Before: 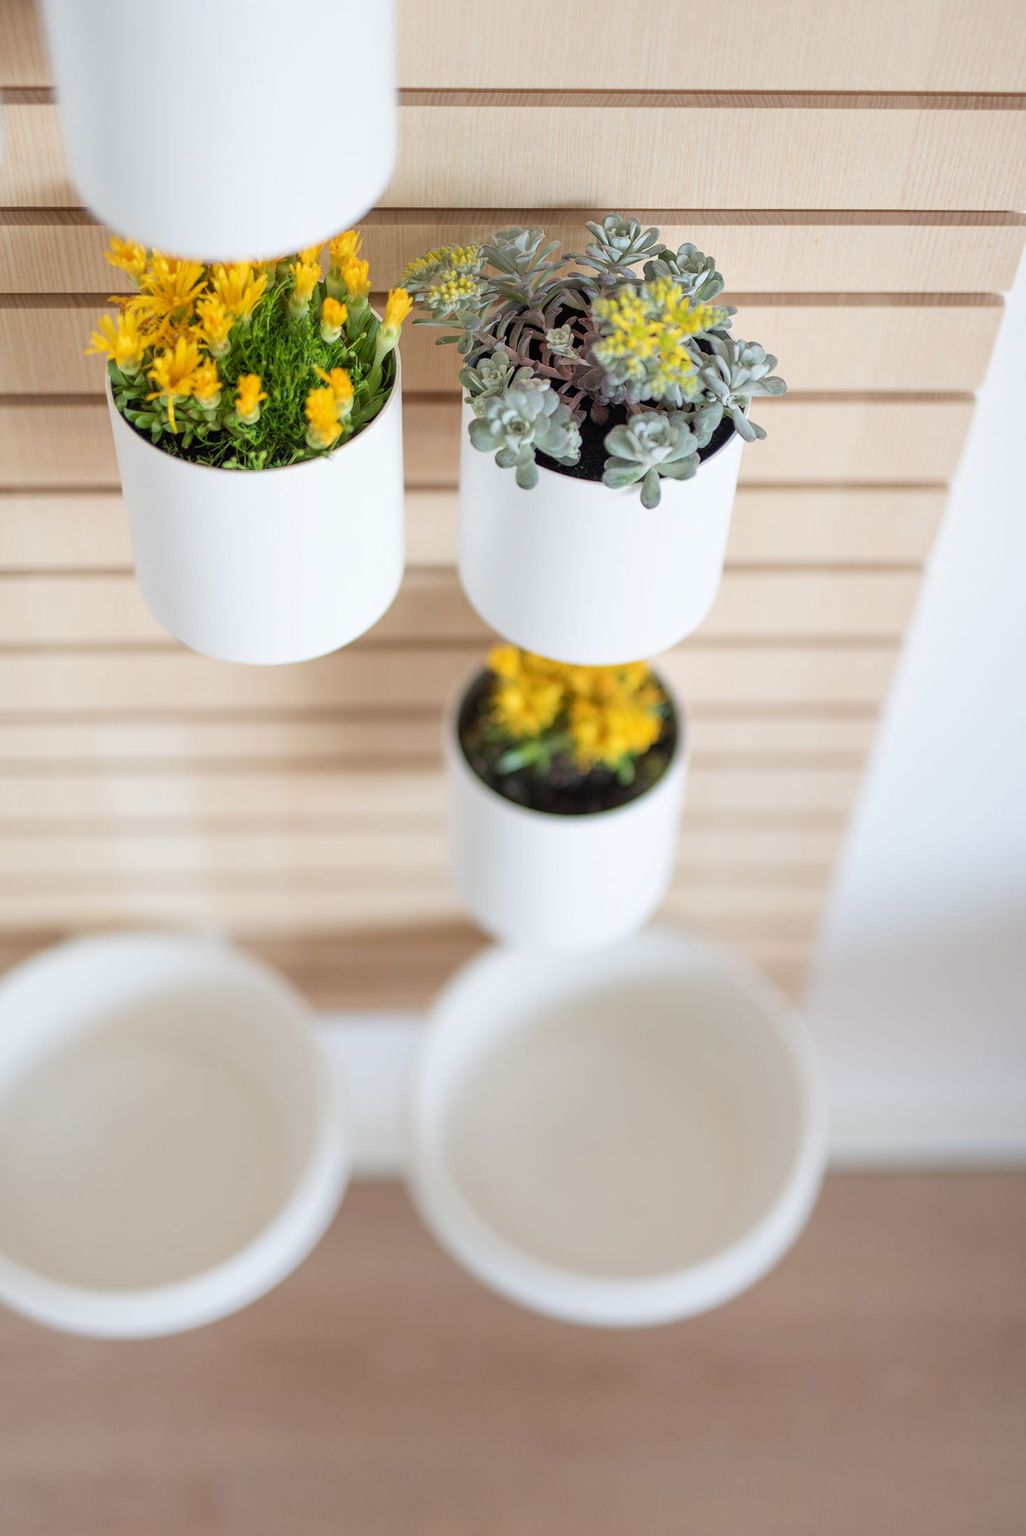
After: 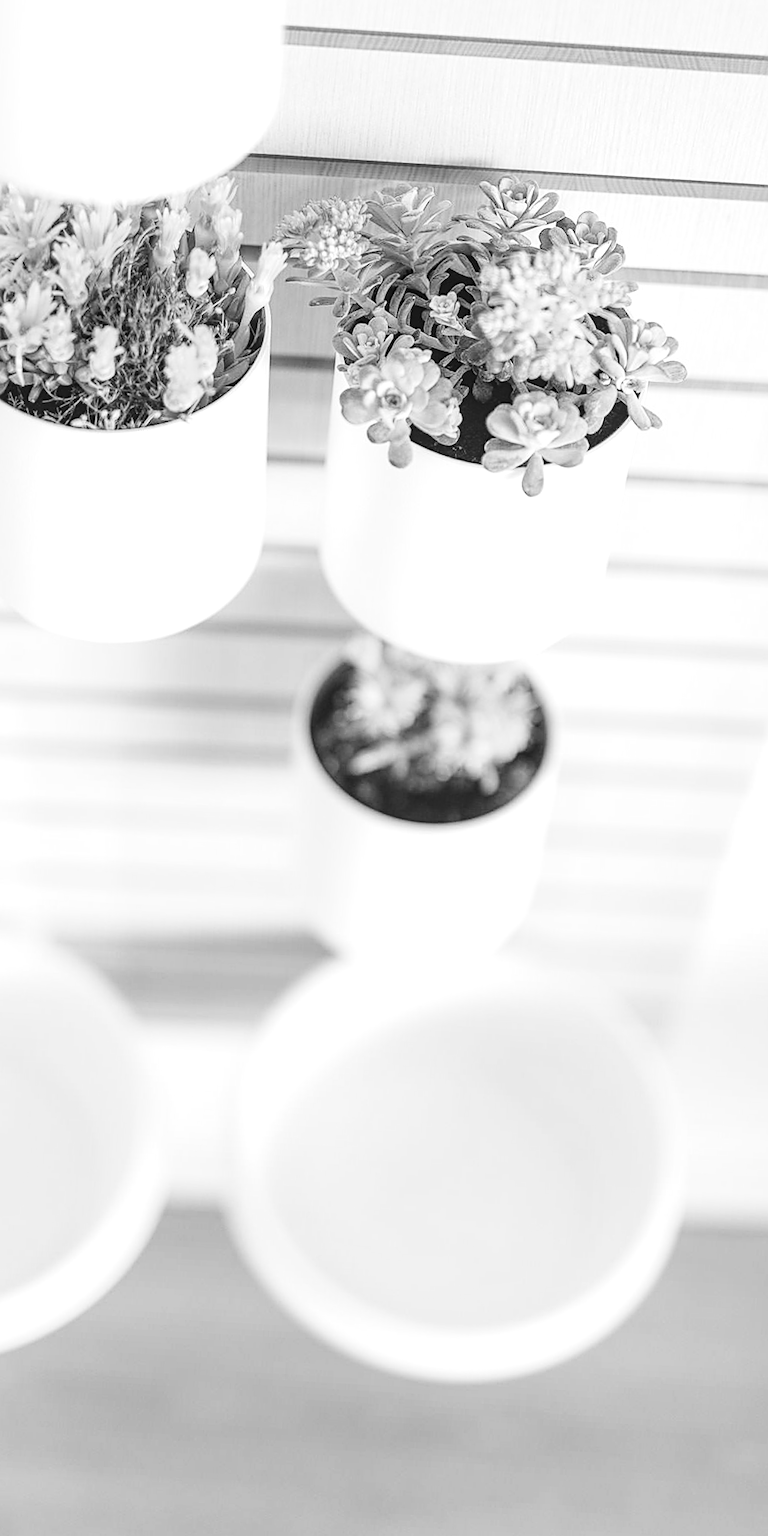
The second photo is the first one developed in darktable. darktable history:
crop and rotate: angle -3.27°, left 14.277%, top 0.028%, right 10.766%, bottom 0.028%
base curve: curves: ch0 [(0, 0) (0.032, 0.025) (0.121, 0.166) (0.206, 0.329) (0.605, 0.79) (1, 1)], preserve colors none
local contrast: detail 110%
exposure: black level correction -0.002, exposure 0.54 EV, compensate highlight preservation false
color calibration: illuminant custom, x 0.368, y 0.373, temperature 4330.32 K
sharpen: on, module defaults
monochrome: on, module defaults
